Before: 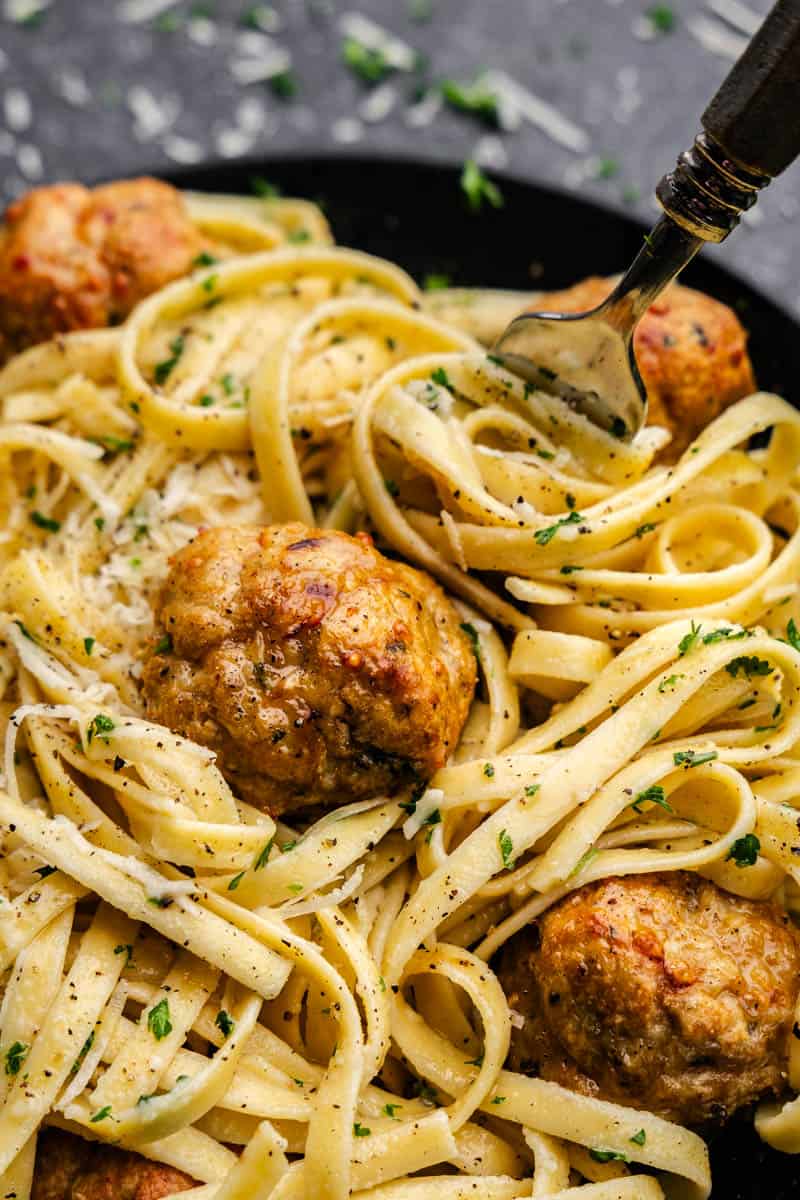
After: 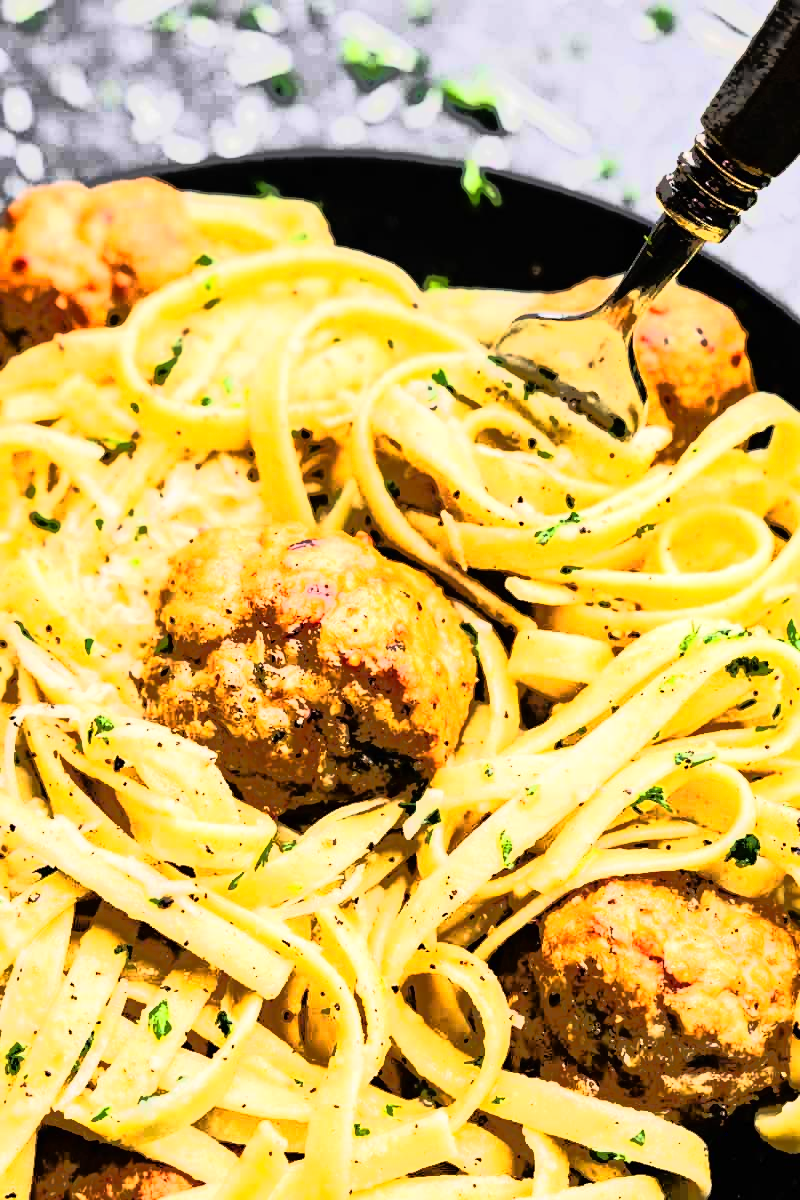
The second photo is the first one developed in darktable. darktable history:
tone equalizer: -7 EV -0.593 EV, -6 EV 1.01 EV, -5 EV -0.476 EV, -4 EV 0.437 EV, -3 EV 0.416 EV, -2 EV 0.162 EV, -1 EV -0.145 EV, +0 EV -0.362 EV, edges refinement/feathering 500, mask exposure compensation -1.57 EV, preserve details no
base curve: curves: ch0 [(0, 0) (0.007, 0.004) (0.027, 0.03) (0.046, 0.07) (0.207, 0.54) (0.442, 0.872) (0.673, 0.972) (1, 1)]
